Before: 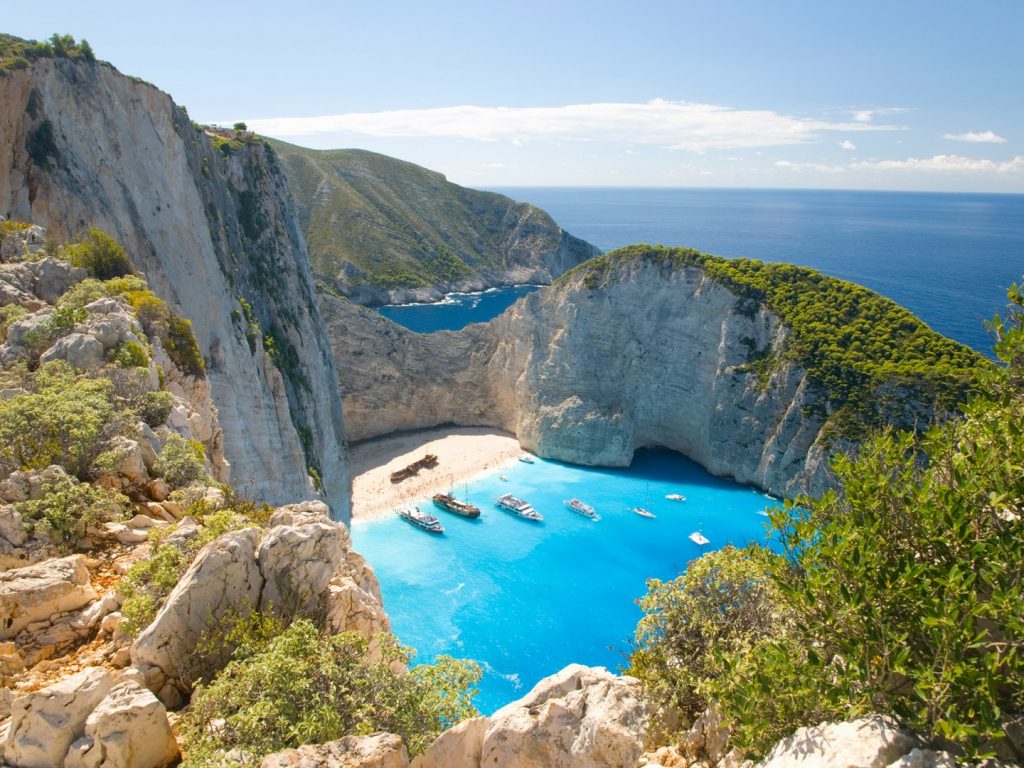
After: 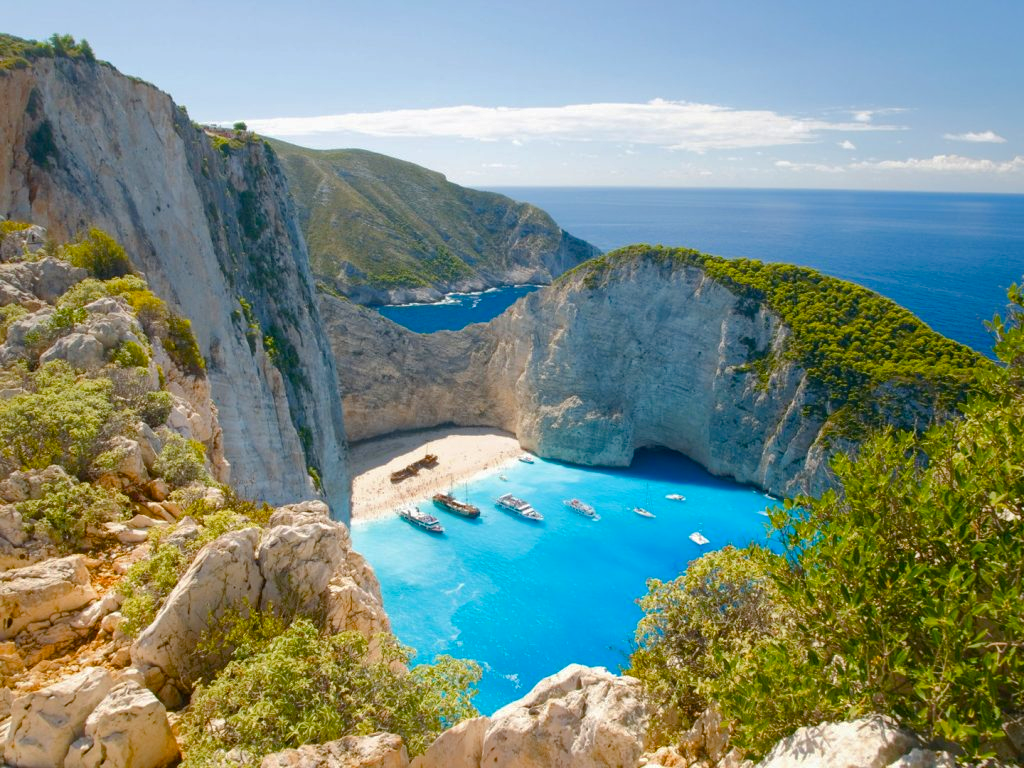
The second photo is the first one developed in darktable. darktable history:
shadows and highlights: shadows 30
tone equalizer: on, module defaults
color balance rgb: perceptual saturation grading › global saturation 20%, perceptual saturation grading › highlights -25%, perceptual saturation grading › shadows 50%
